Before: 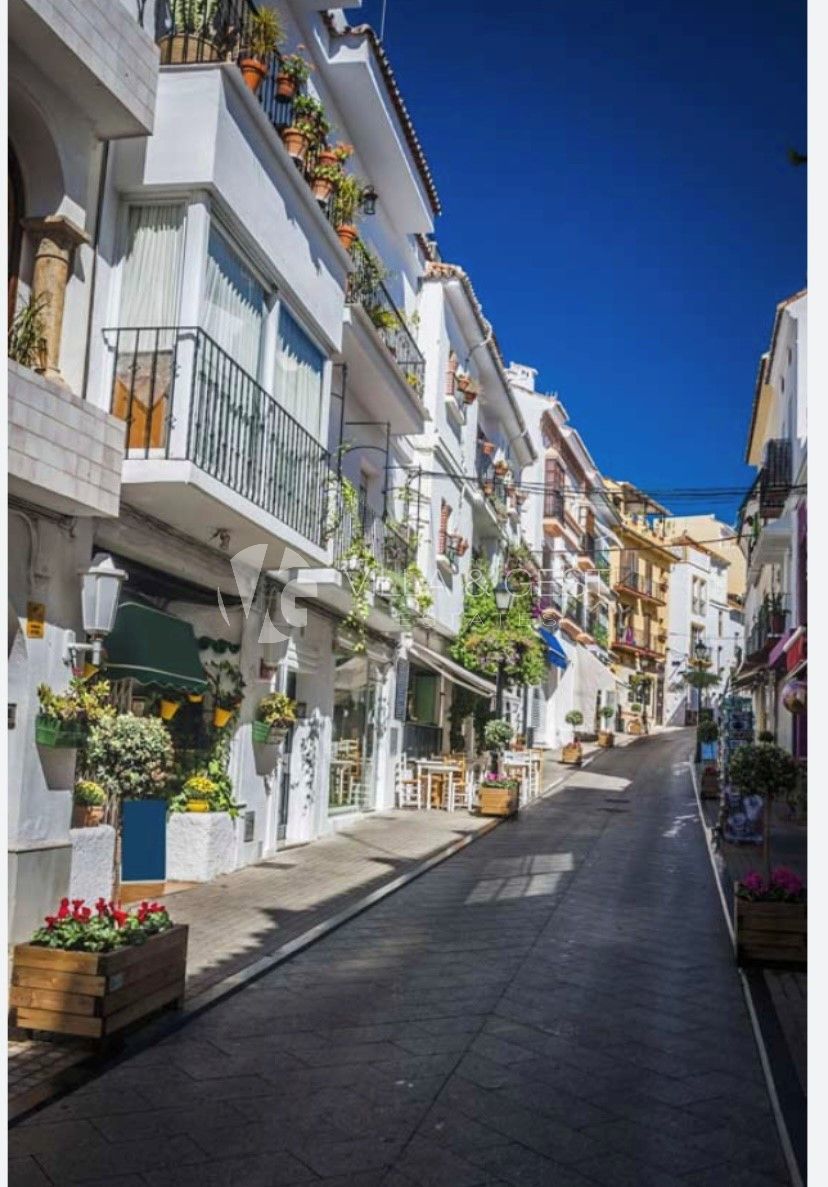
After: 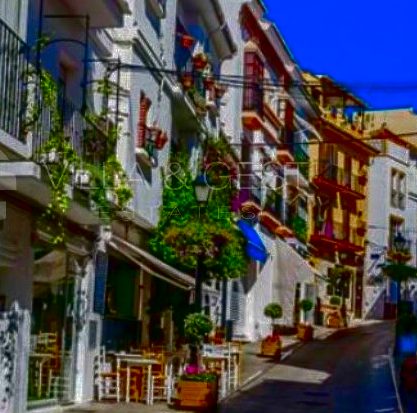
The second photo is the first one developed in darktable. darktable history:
contrast brightness saturation: brightness -0.99, saturation 0.991
crop: left 36.435%, top 34.314%, right 13.085%, bottom 30.888%
shadows and highlights: on, module defaults
